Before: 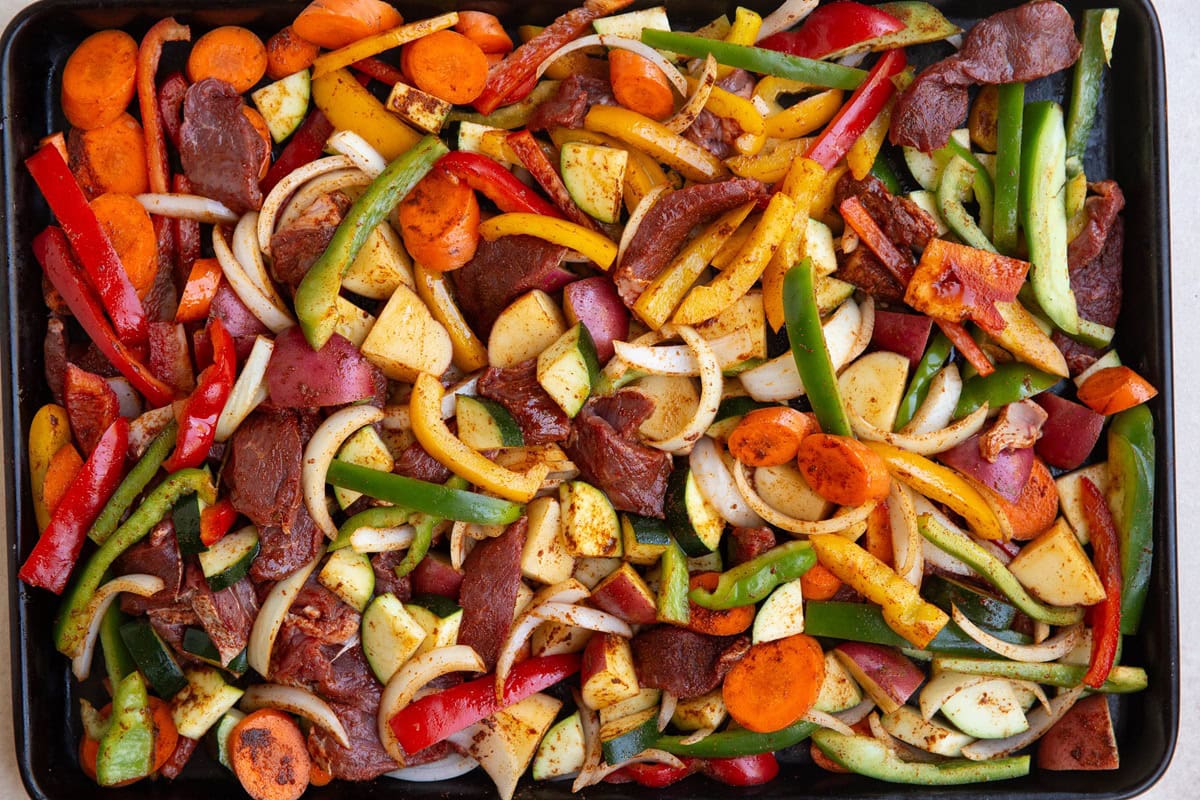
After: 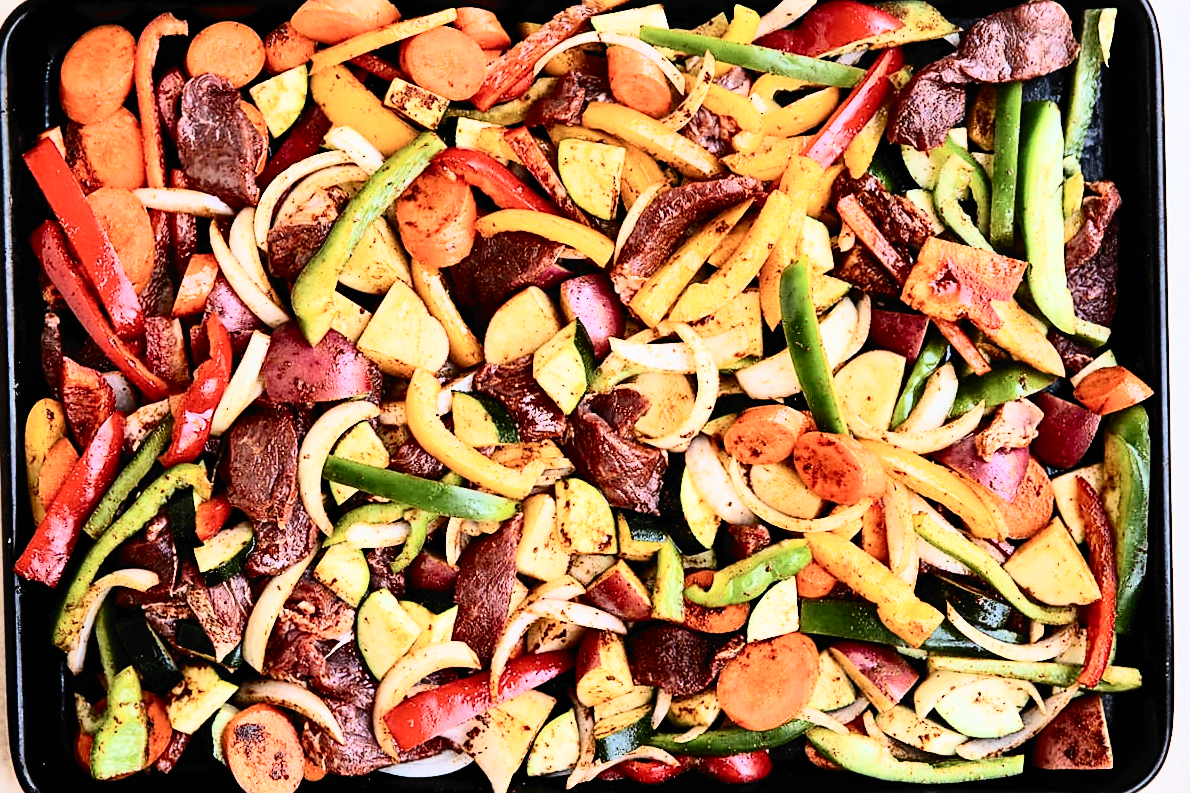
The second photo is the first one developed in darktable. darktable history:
sharpen: amount 0.493
crop and rotate: angle -0.309°
filmic rgb: black relative exposure -5.08 EV, white relative exposure 3.99 EV, hardness 2.9, contrast 1.191, highlights saturation mix -28.75%, color science v6 (2022)
shadows and highlights: soften with gaussian
exposure: exposure 0.606 EV, compensate highlight preservation false
contrast brightness saturation: contrast 0.278
tone curve: curves: ch0 [(0, 0) (0.003, 0.016) (0.011, 0.019) (0.025, 0.023) (0.044, 0.029) (0.069, 0.042) (0.1, 0.068) (0.136, 0.101) (0.177, 0.143) (0.224, 0.21) (0.277, 0.289) (0.335, 0.379) (0.399, 0.476) (0.468, 0.569) (0.543, 0.654) (0.623, 0.75) (0.709, 0.822) (0.801, 0.893) (0.898, 0.946) (1, 1)], color space Lab, independent channels, preserve colors none
